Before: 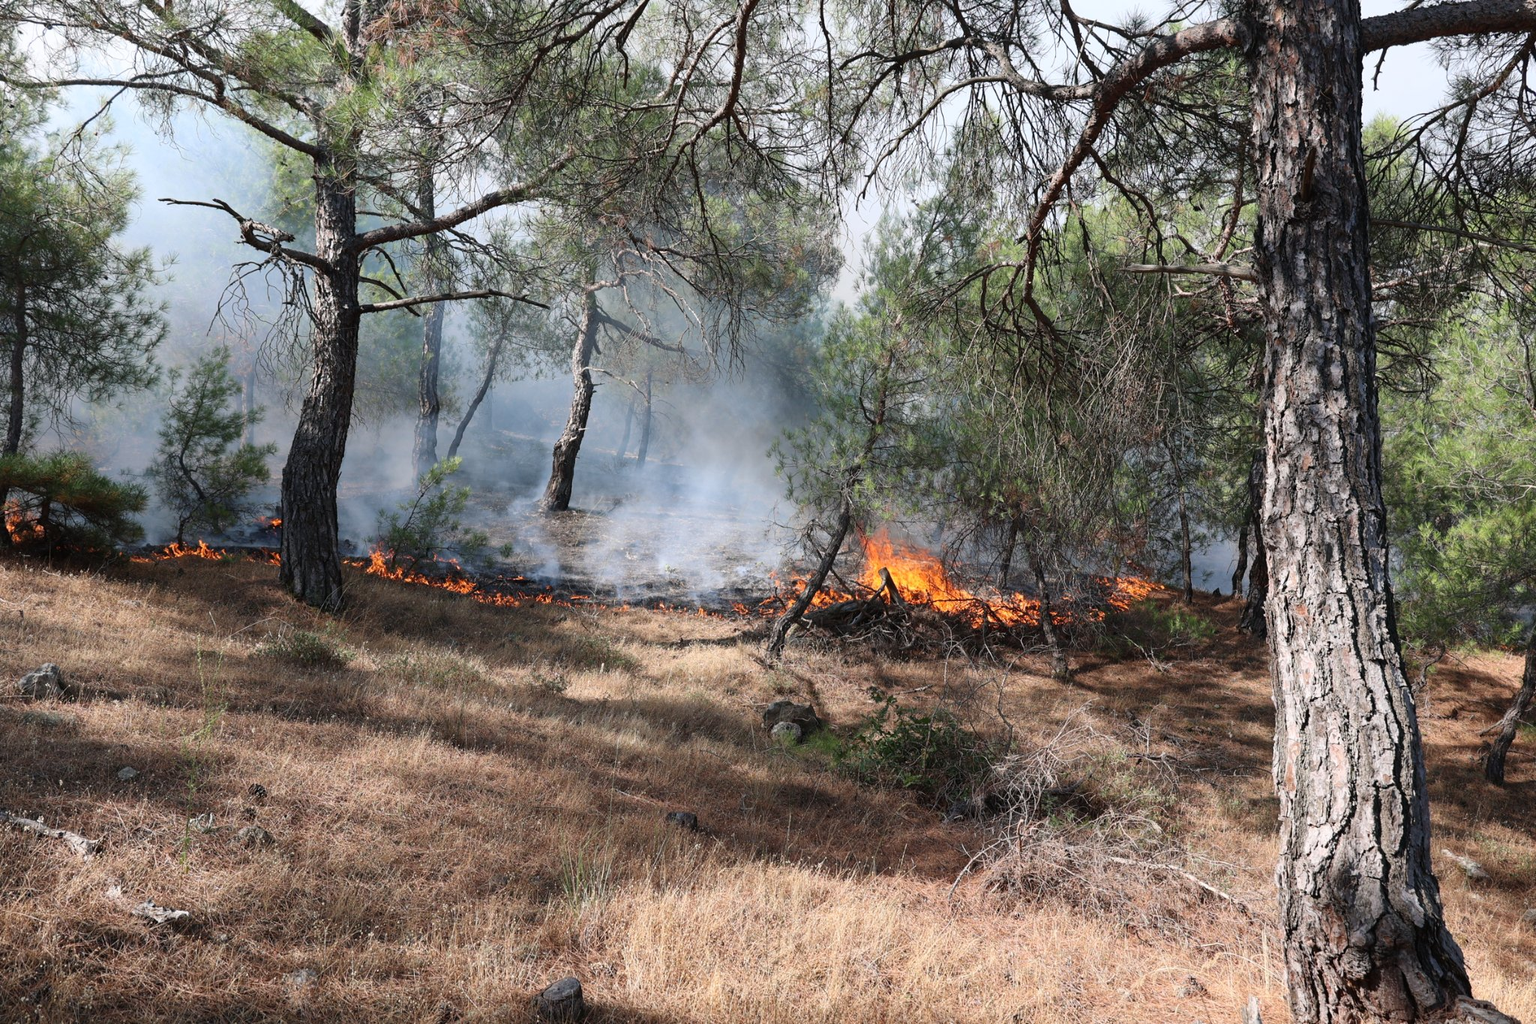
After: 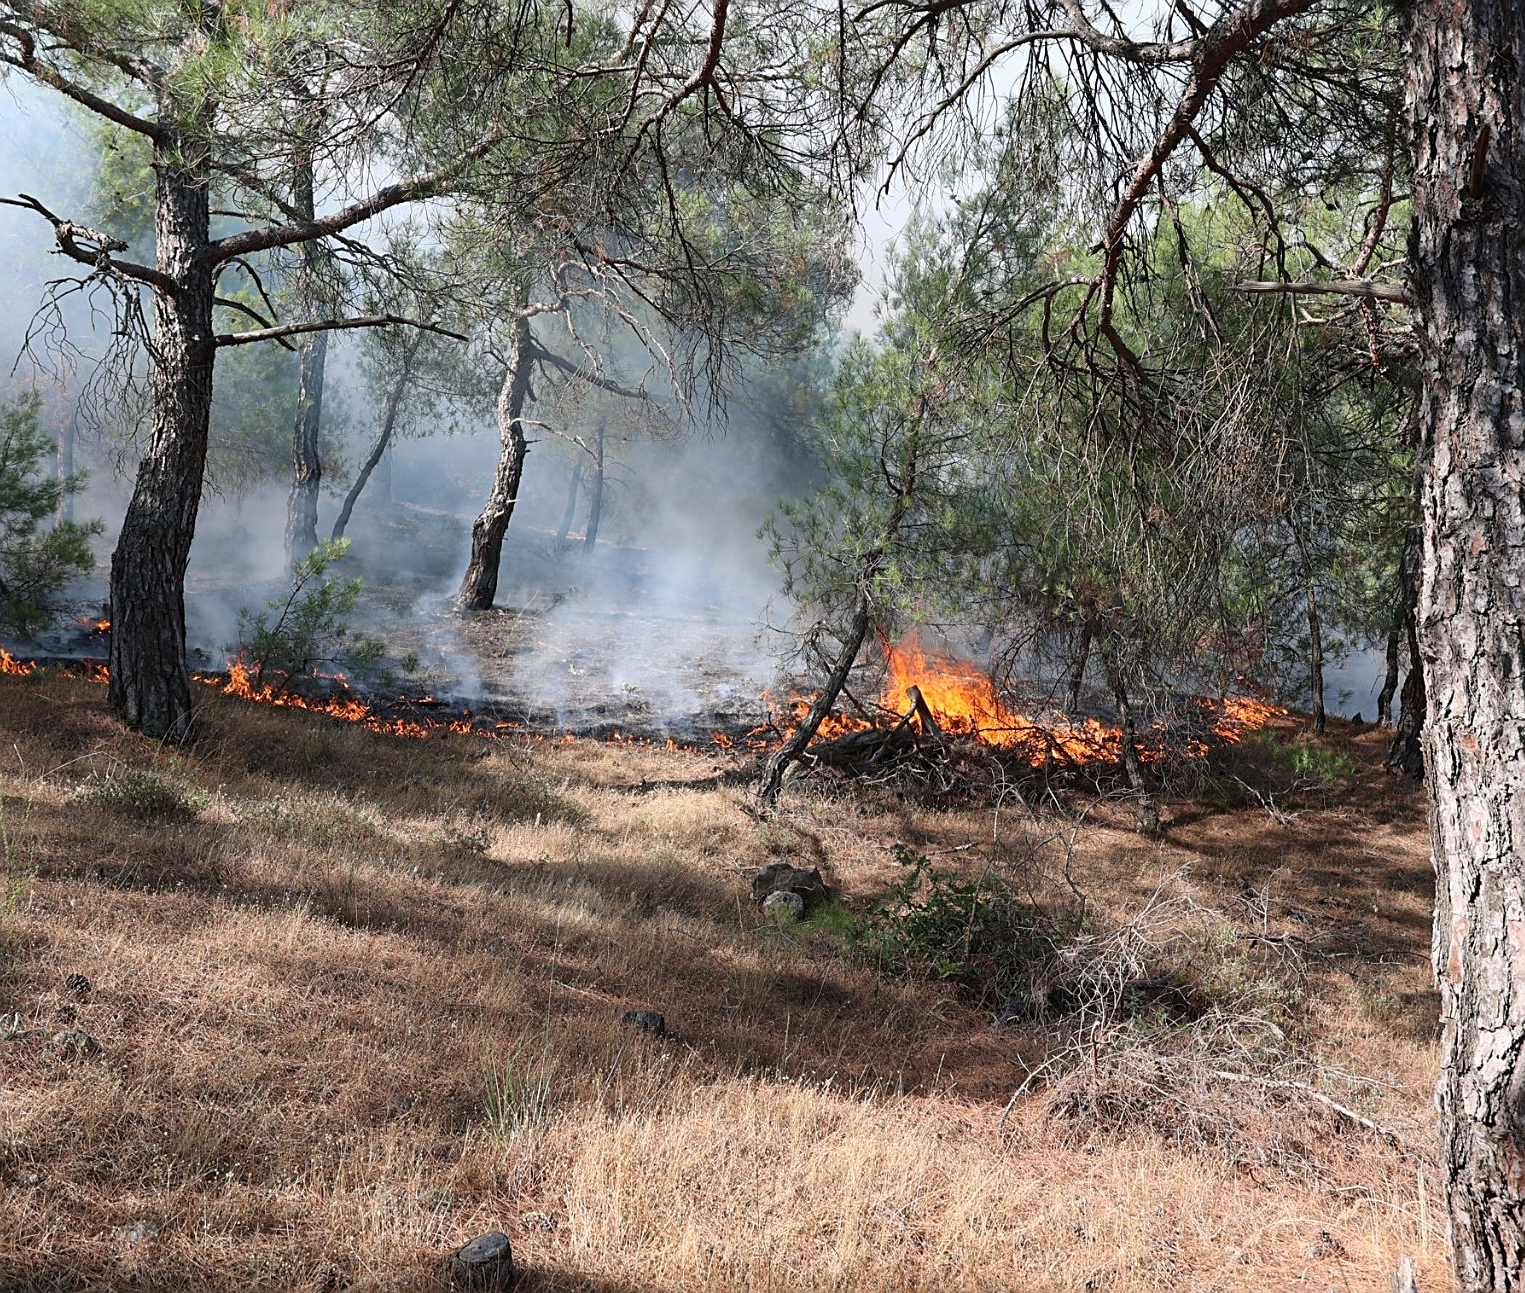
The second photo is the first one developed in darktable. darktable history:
crop and rotate: left 12.97%, top 5.269%, right 12.558%
sharpen: on, module defaults
